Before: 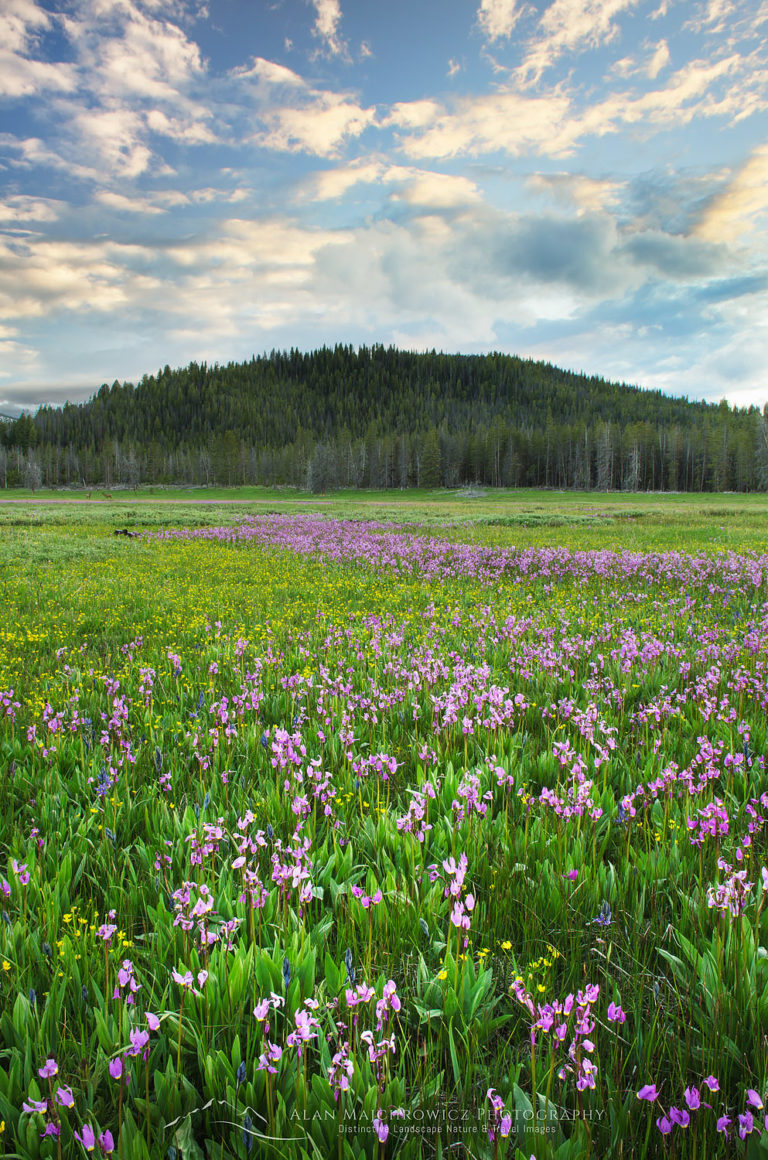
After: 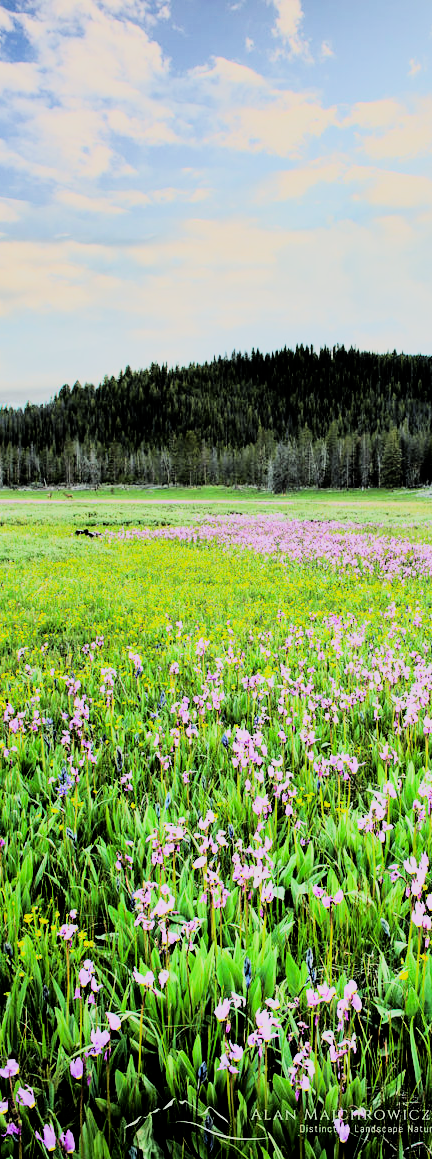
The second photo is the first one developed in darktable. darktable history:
shadows and highlights: shadows -20, white point adjustment -2, highlights -35
rgb curve: curves: ch0 [(0, 0) (0.21, 0.15) (0.24, 0.21) (0.5, 0.75) (0.75, 0.96) (0.89, 0.99) (1, 1)]; ch1 [(0, 0.02) (0.21, 0.13) (0.25, 0.2) (0.5, 0.67) (0.75, 0.9) (0.89, 0.97) (1, 1)]; ch2 [(0, 0.02) (0.21, 0.13) (0.25, 0.2) (0.5, 0.67) (0.75, 0.9) (0.89, 0.97) (1, 1)], compensate middle gray true
crop: left 5.114%, right 38.589%
filmic rgb: black relative exposure -5 EV, white relative exposure 3.5 EV, hardness 3.19, contrast 1.3, highlights saturation mix -50%
